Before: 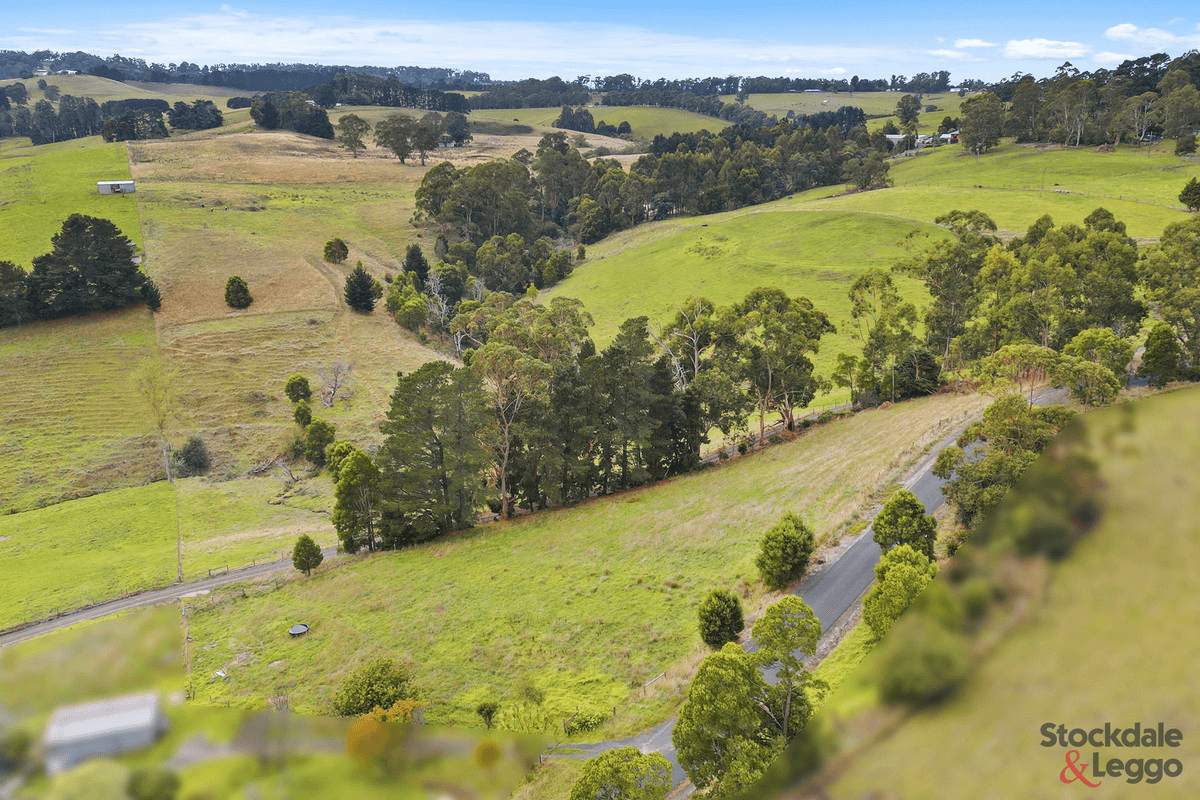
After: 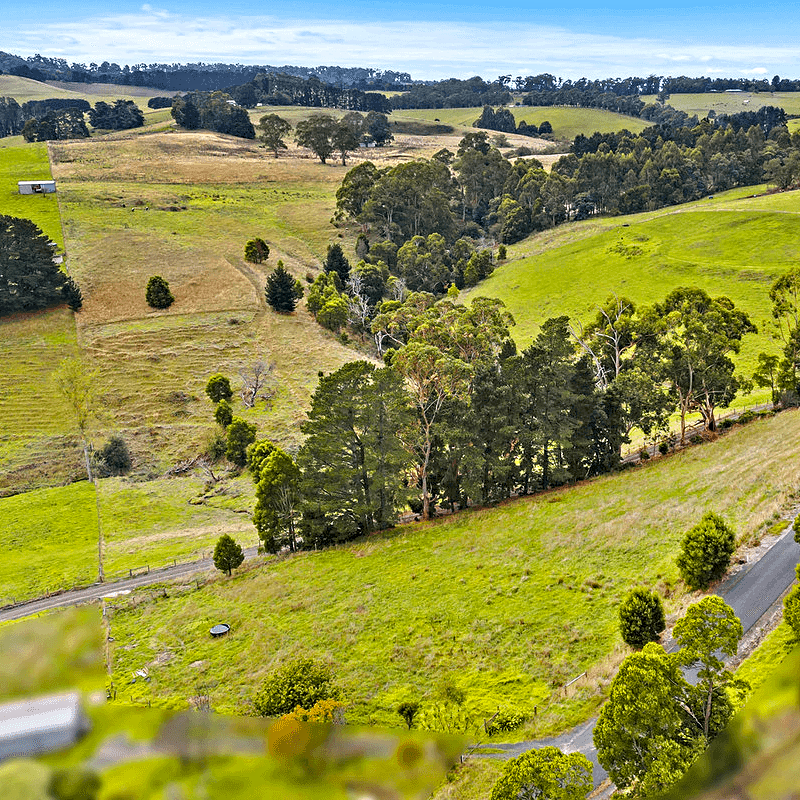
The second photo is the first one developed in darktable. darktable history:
color balance rgb: perceptual saturation grading › global saturation 20%, global vibrance 20%
contrast equalizer: octaves 7, y [[0.5, 0.542, 0.583, 0.625, 0.667, 0.708], [0.5 ×6], [0.5 ×6], [0 ×6], [0 ×6]]
crop and rotate: left 6.617%, right 26.717%
